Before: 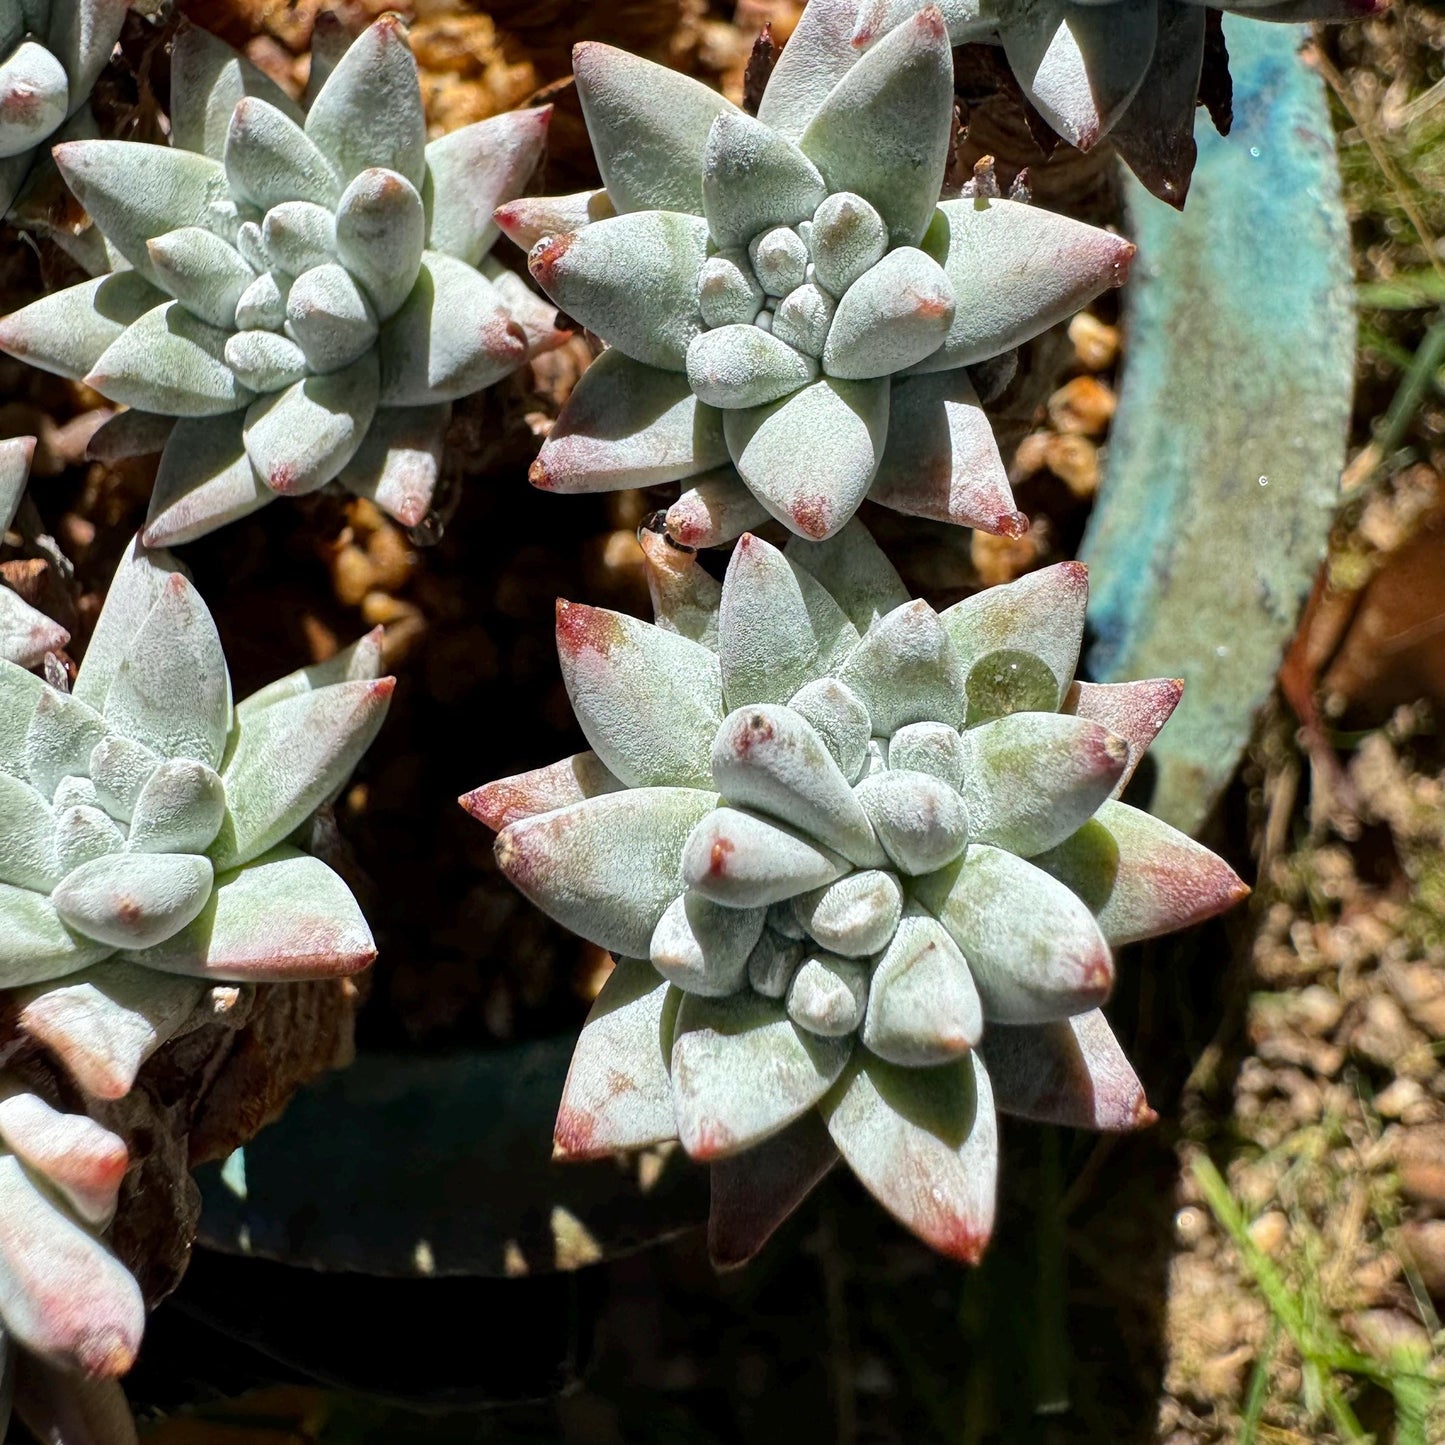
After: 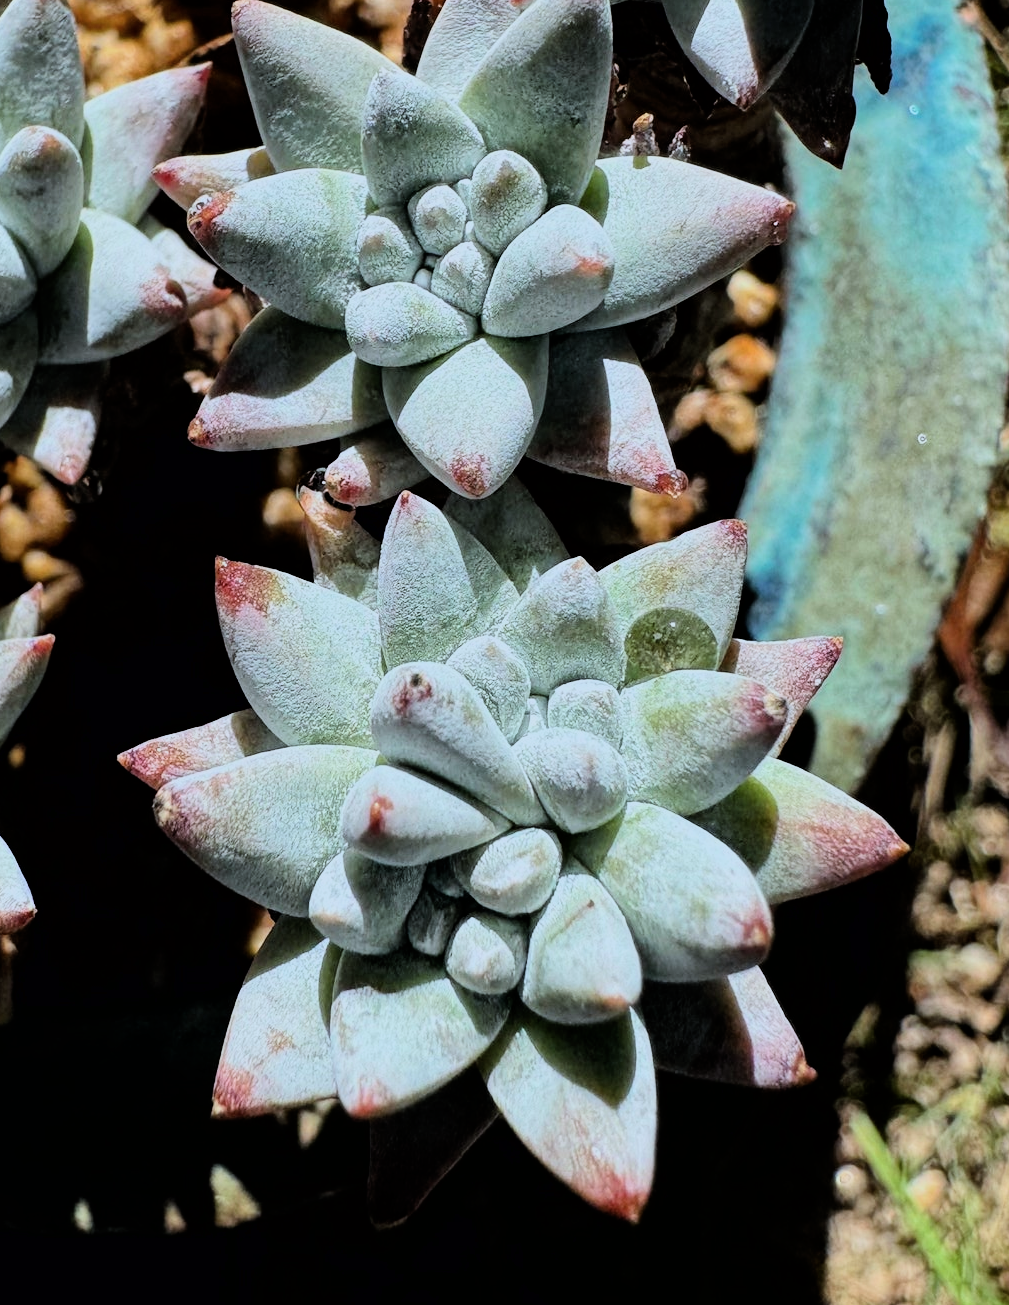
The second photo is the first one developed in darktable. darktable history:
color calibration: illuminant custom, x 0.368, y 0.373, temperature 4339.45 K
crop and rotate: left 23.599%, top 2.955%, right 6.507%, bottom 6.699%
filmic rgb: black relative exposure -7.5 EV, white relative exposure 4.99 EV, threshold 3.01 EV, hardness 3.31, contrast 1.297, color science v6 (2022), iterations of high-quality reconstruction 0, enable highlight reconstruction true
